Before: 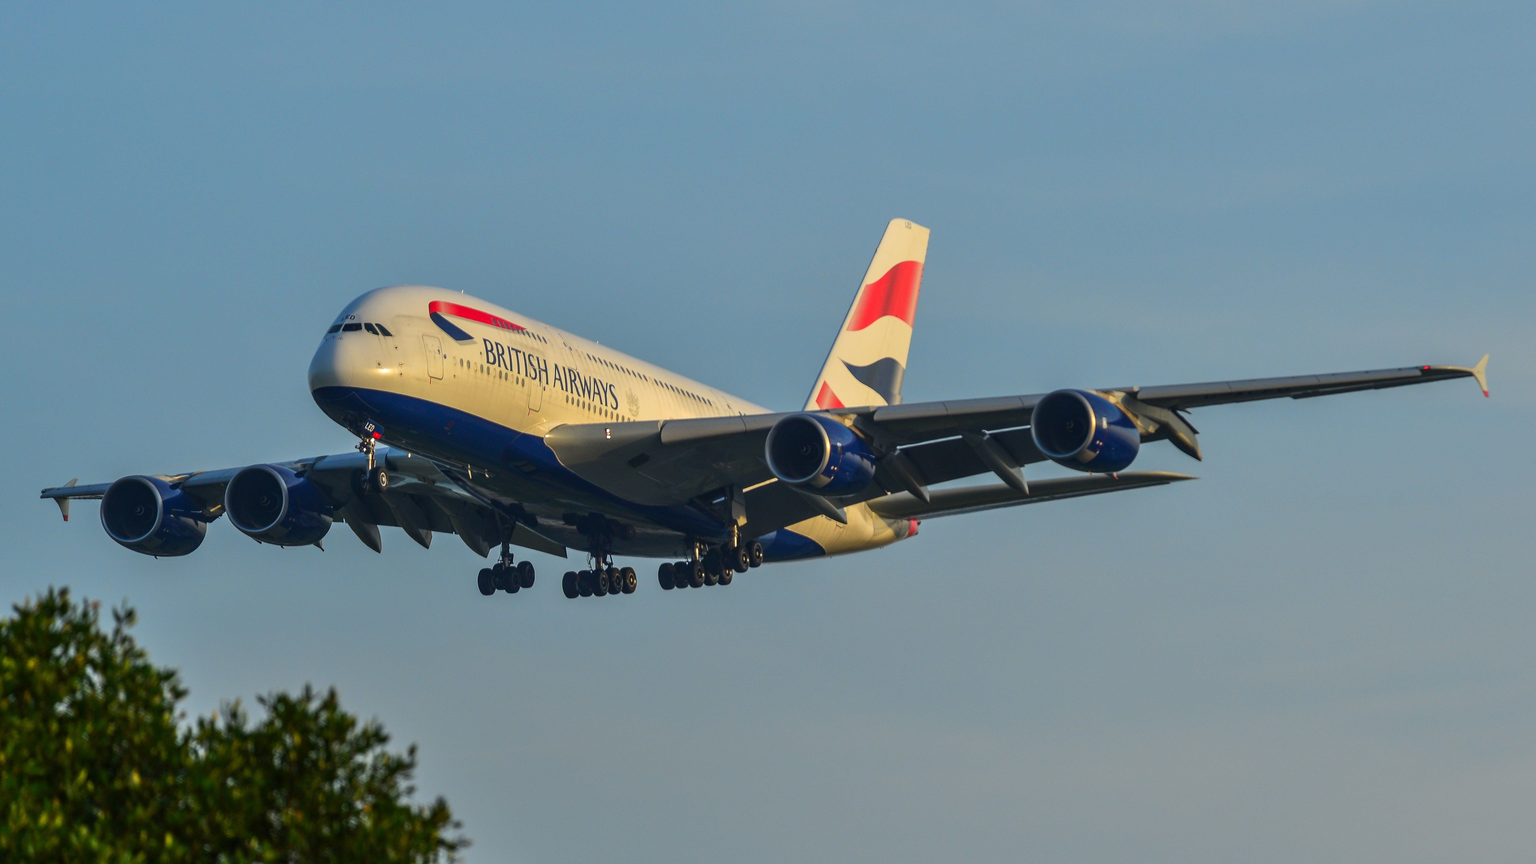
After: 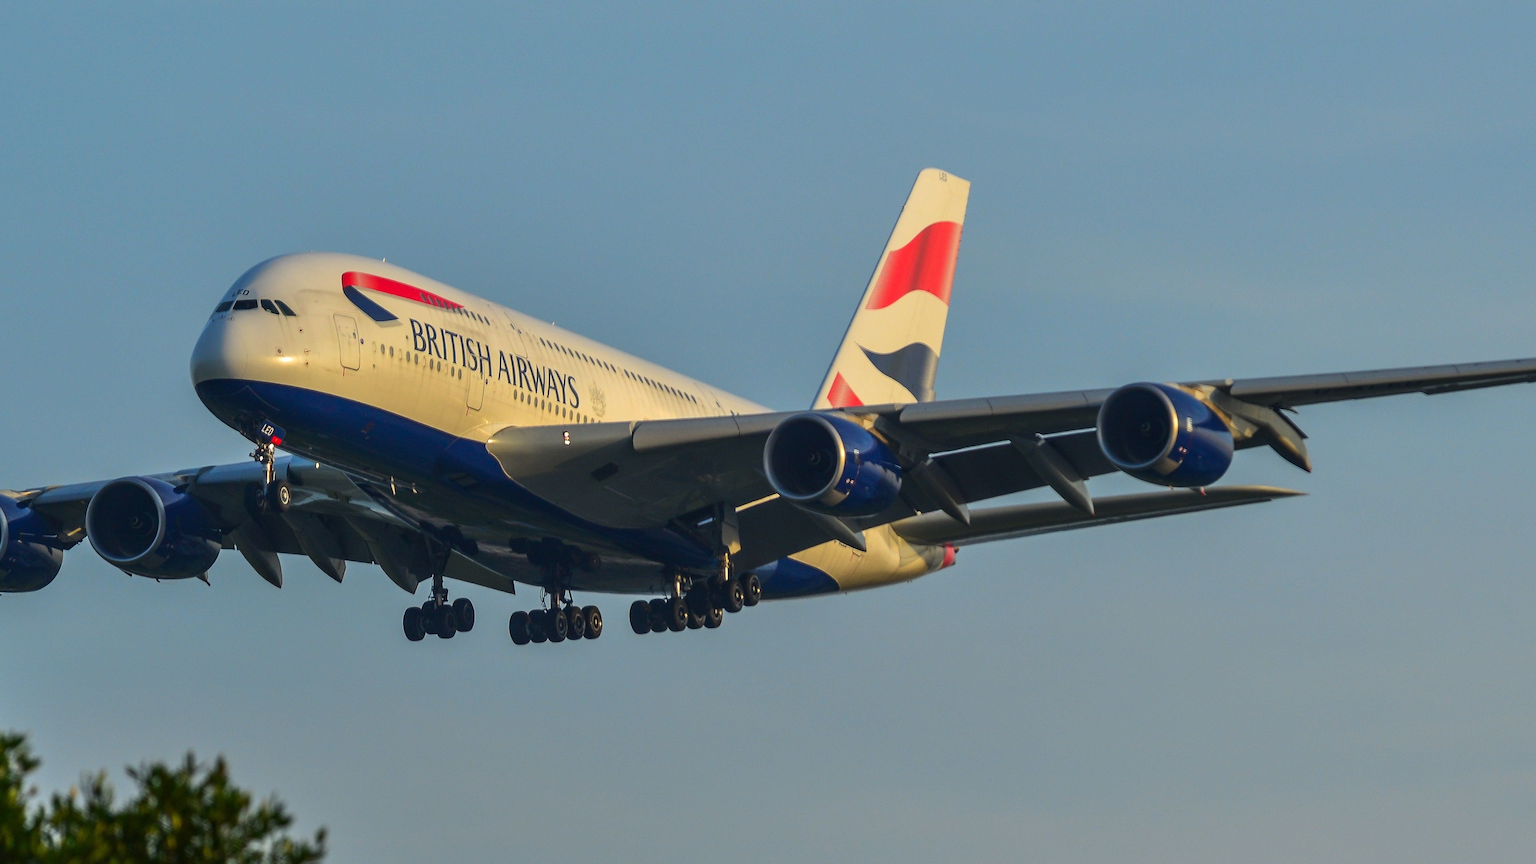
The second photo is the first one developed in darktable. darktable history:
crop and rotate: left 10.204%, top 9.811%, right 10.053%, bottom 10.384%
levels: mode automatic, levels [0, 0.374, 0.749]
